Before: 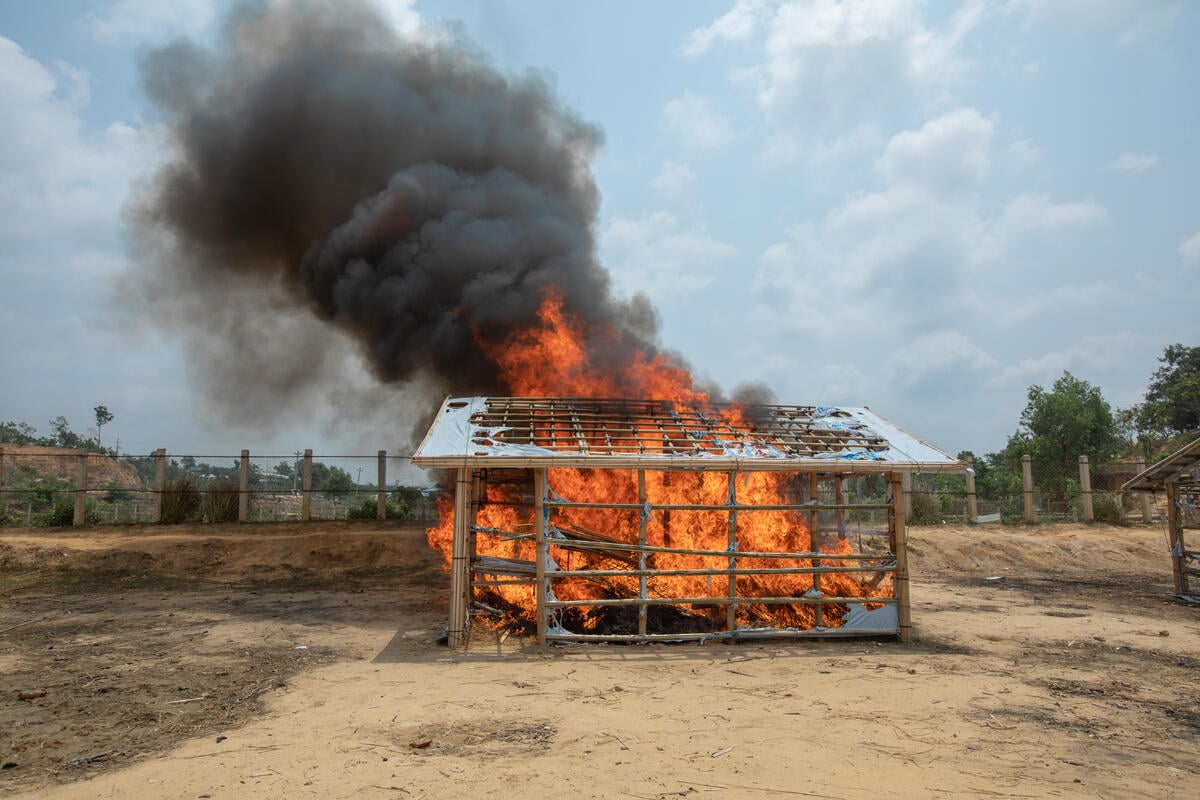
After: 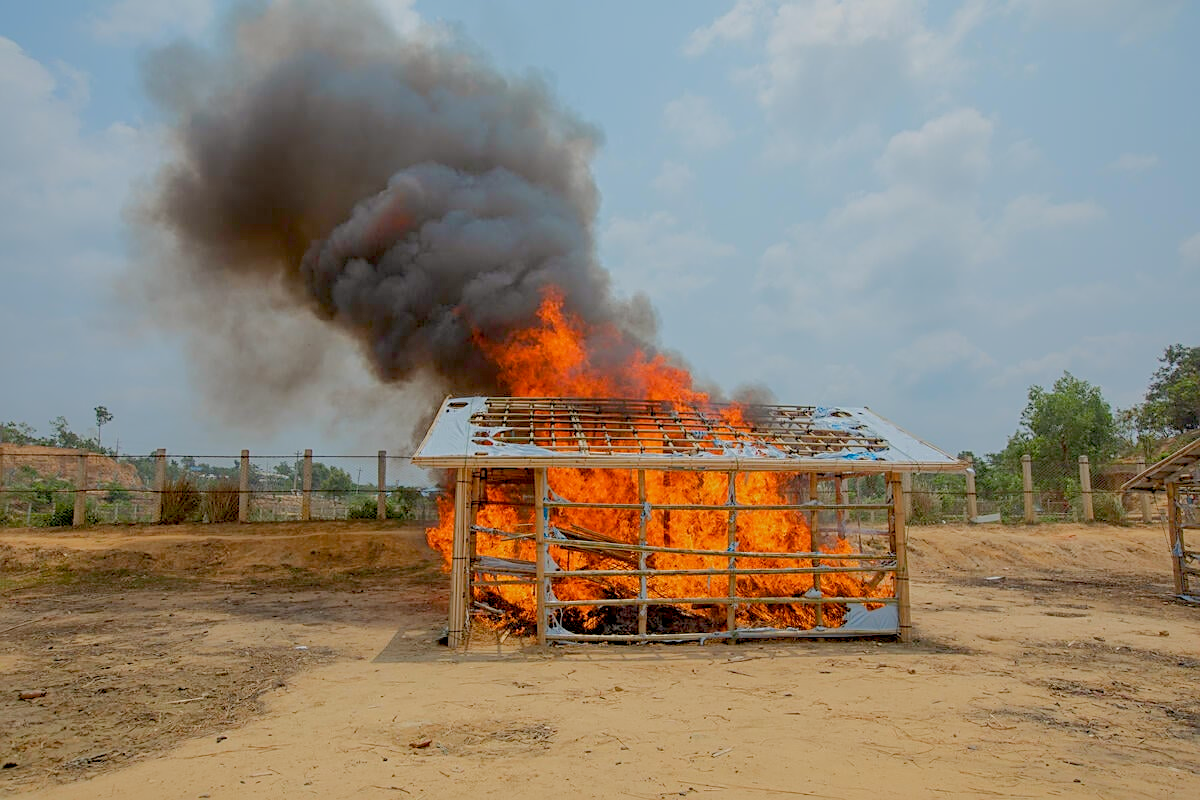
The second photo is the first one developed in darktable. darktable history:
exposure: black level correction 0.005, exposure 0.017 EV, compensate exposure bias true, compensate highlight preservation false
sharpen: on, module defaults
color balance rgb: shadows lift › luminance 0.777%, shadows lift › chroma 0.545%, shadows lift › hue 19.57°, power › chroma 0.243%, power › hue 62.35°, perceptual saturation grading › global saturation 19.289%, perceptual brilliance grading › mid-tones 11.079%, perceptual brilliance grading › shadows 15.148%, contrast -29.686%
